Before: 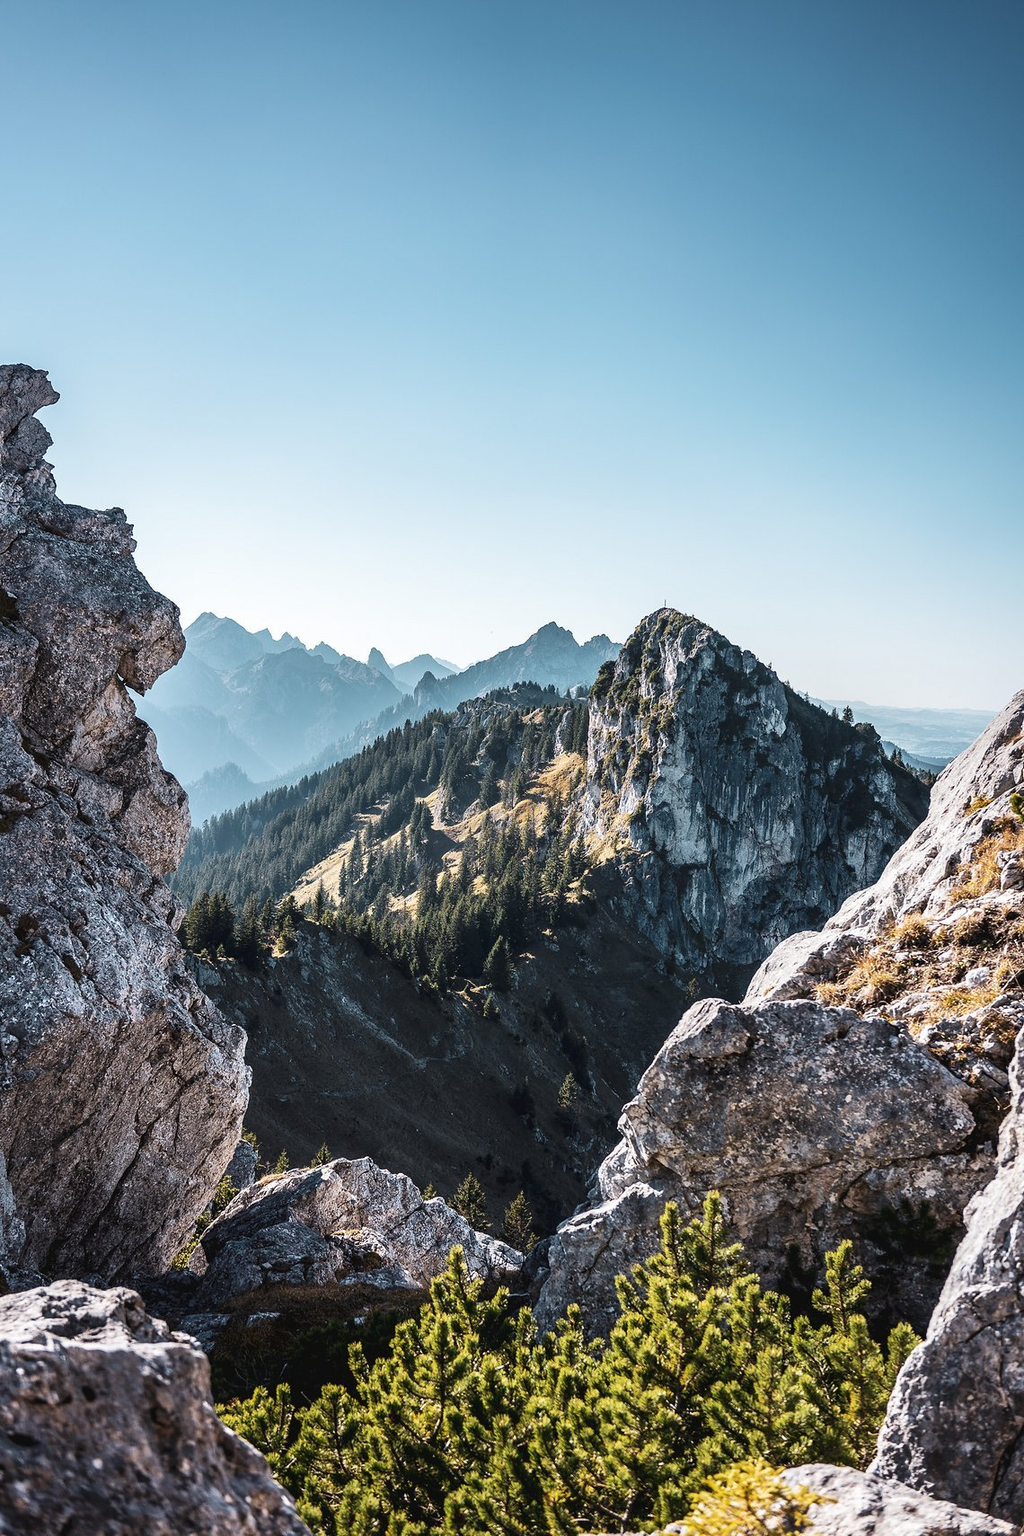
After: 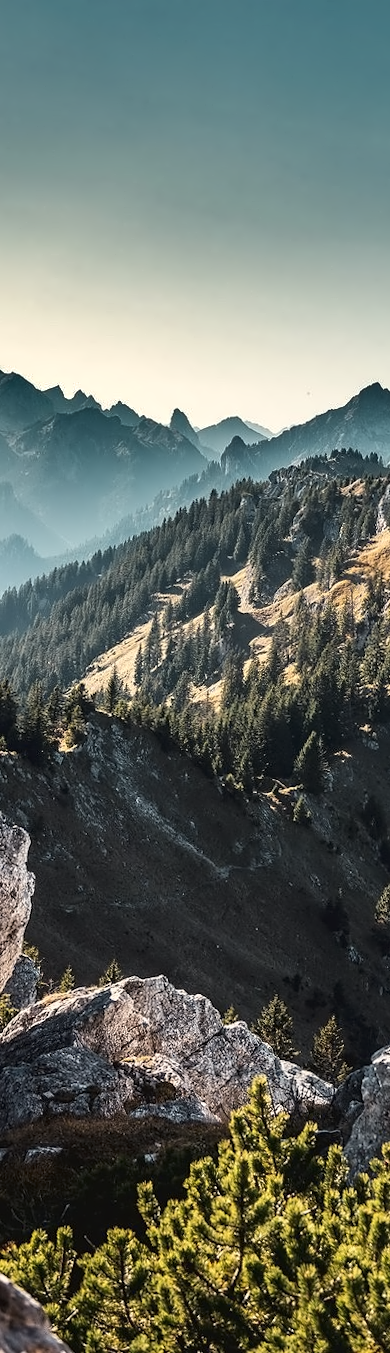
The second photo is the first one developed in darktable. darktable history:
contrast equalizer: y [[0.5 ×4, 0.524, 0.59], [0.5 ×6], [0.5 ×6], [0, 0, 0, 0.01, 0.045, 0.012], [0, 0, 0, 0.044, 0.195, 0.131]]
crop and rotate: left 21.77%, top 18.528%, right 44.676%, bottom 2.997%
rotate and perspective: rotation 0.8°, automatic cropping off
white balance: red 1.045, blue 0.932
shadows and highlights: shadows 19.13, highlights -83.41, soften with gaussian
